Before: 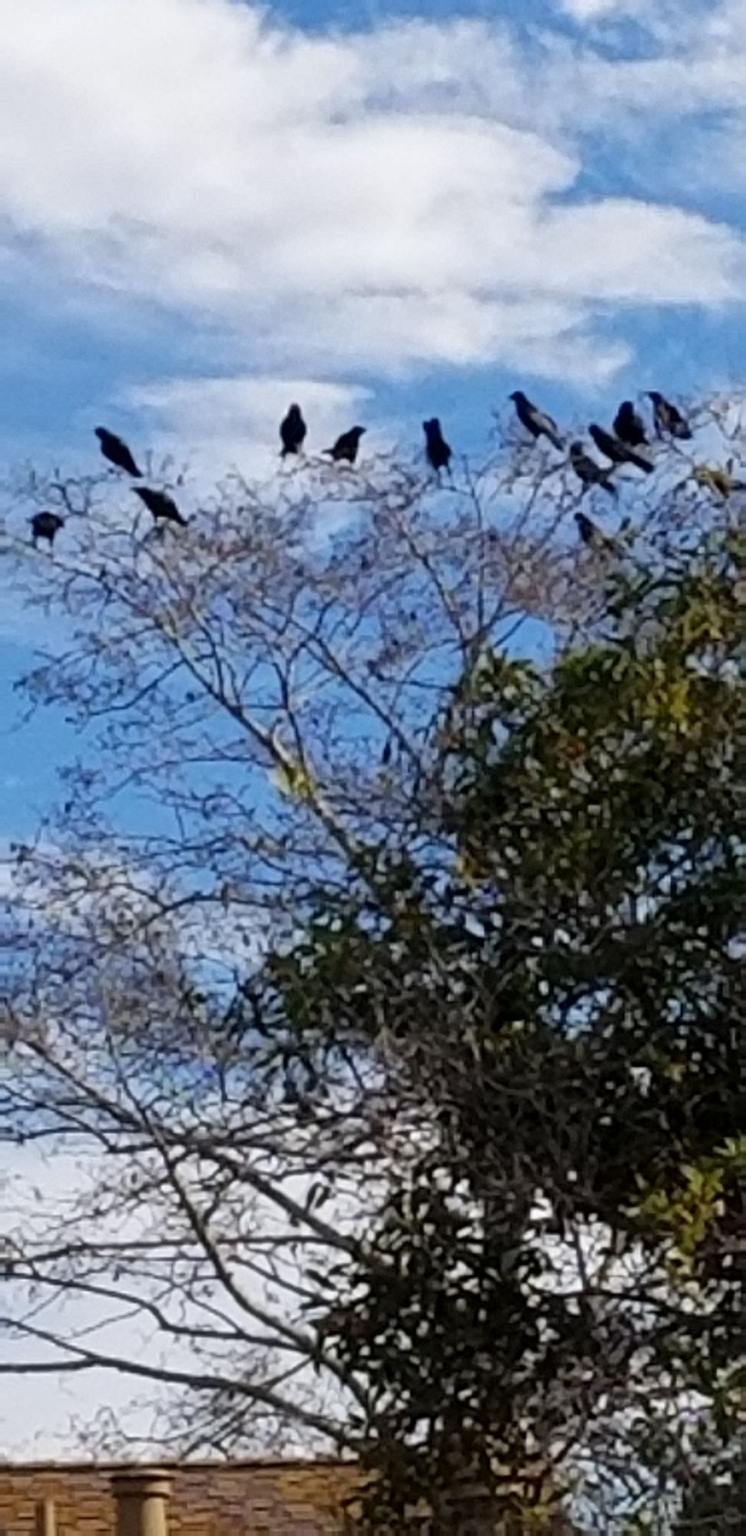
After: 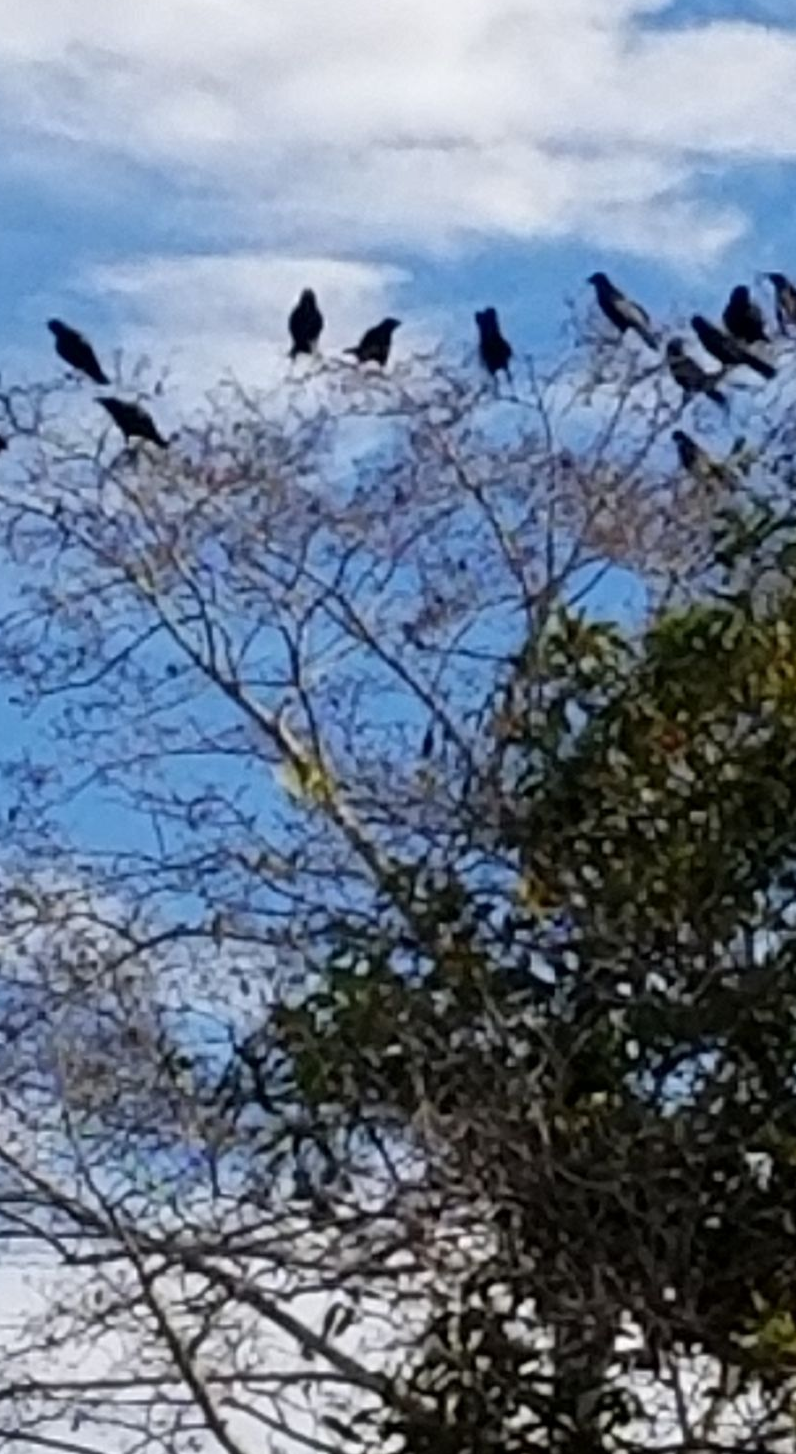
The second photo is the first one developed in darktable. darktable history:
crop: left 7.836%, top 11.853%, right 10.199%, bottom 15.428%
